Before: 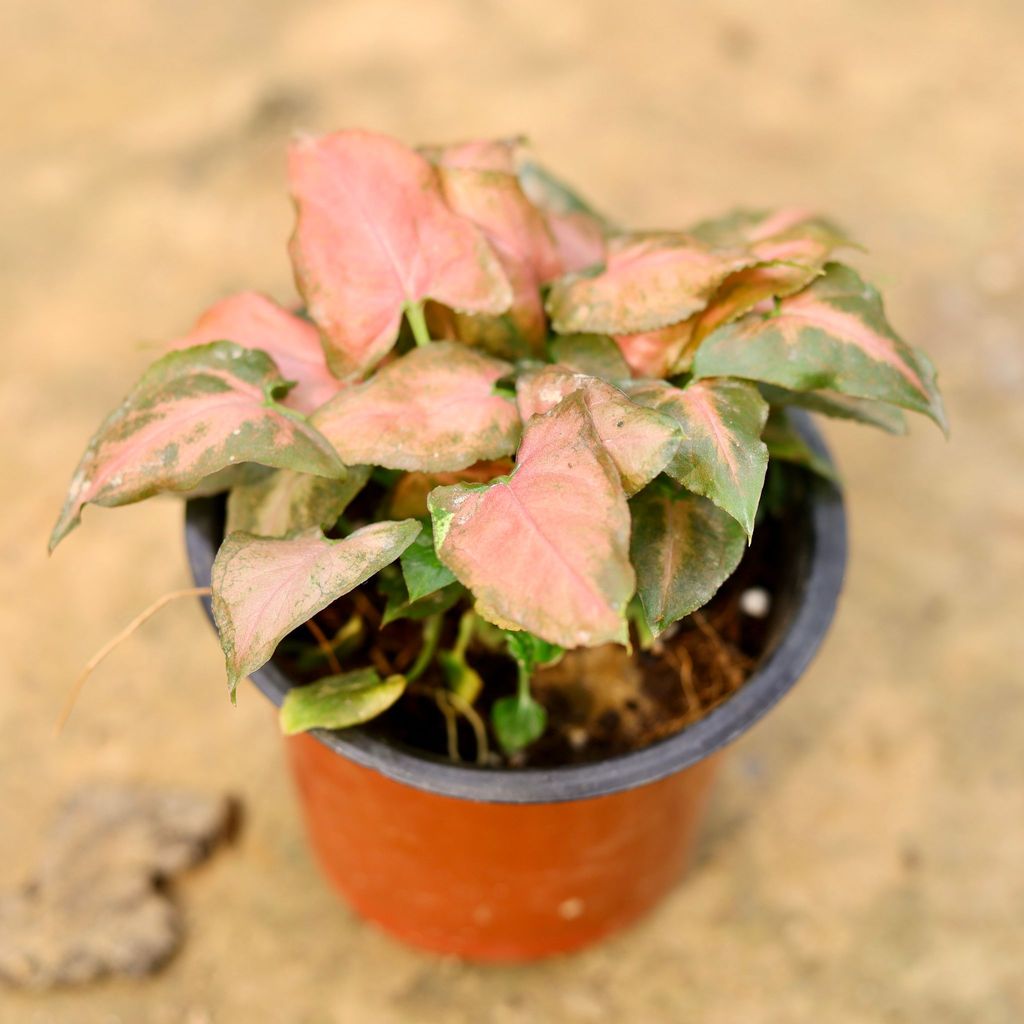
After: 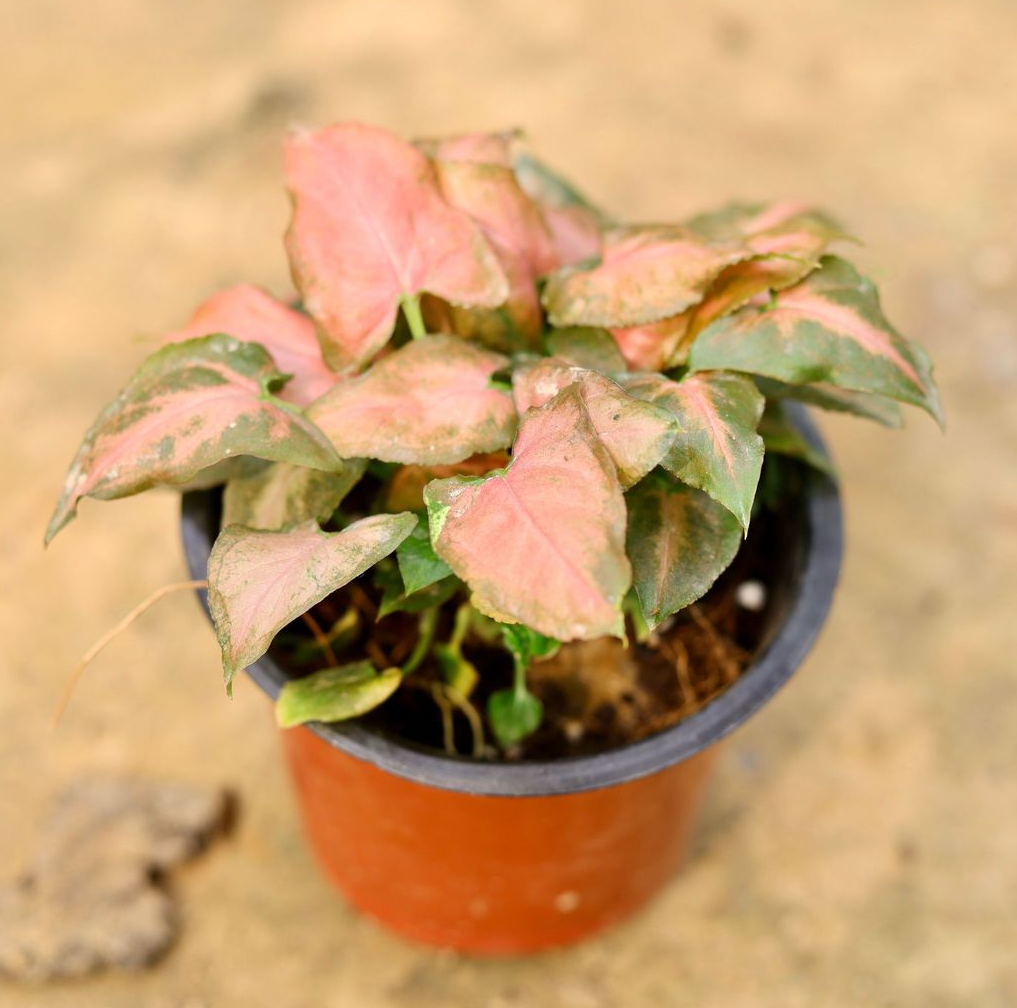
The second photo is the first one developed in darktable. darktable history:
crop: left 0.456%, top 0.729%, right 0.187%, bottom 0.792%
